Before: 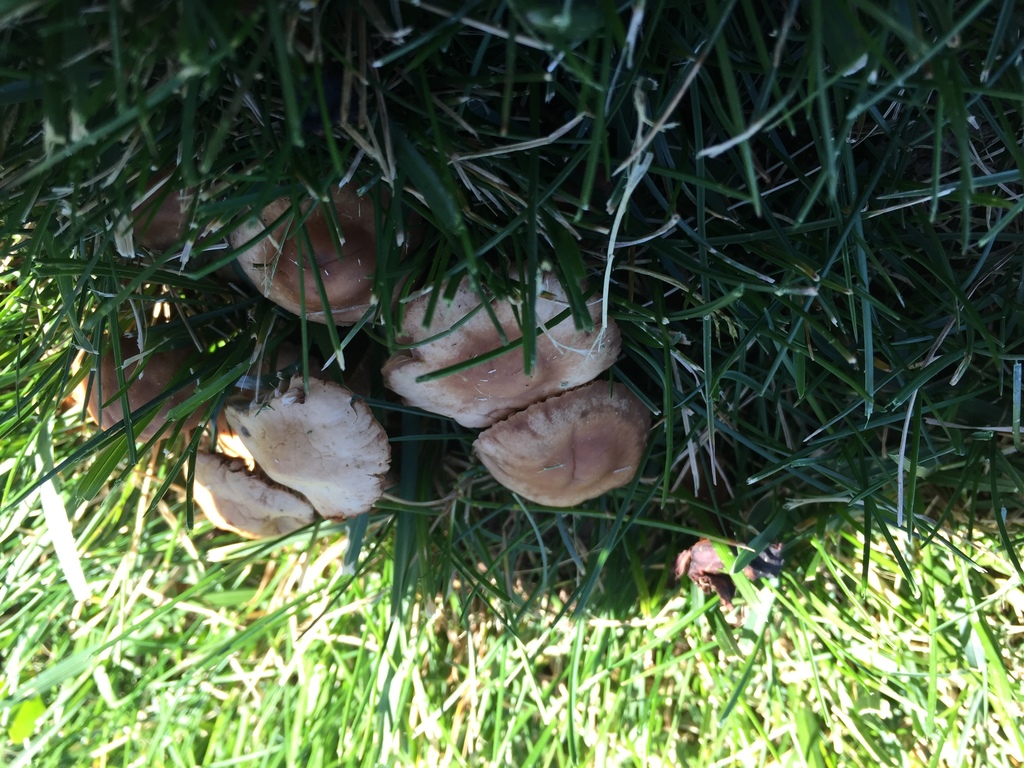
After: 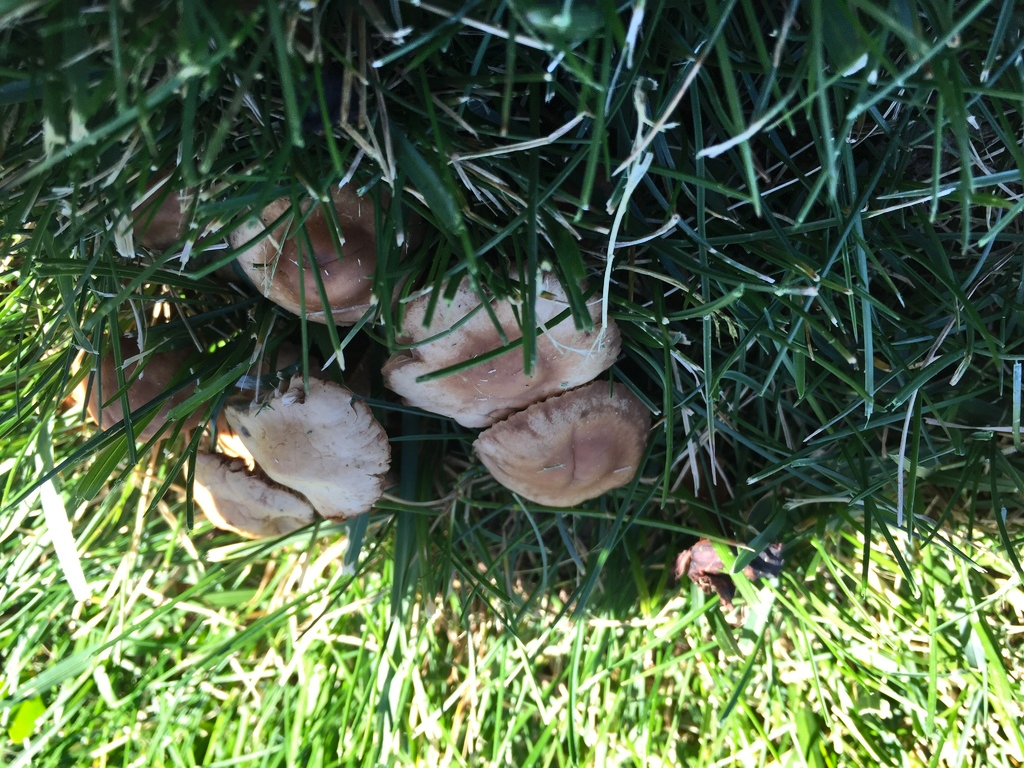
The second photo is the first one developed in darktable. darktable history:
shadows and highlights: shadows 52.99, soften with gaussian
